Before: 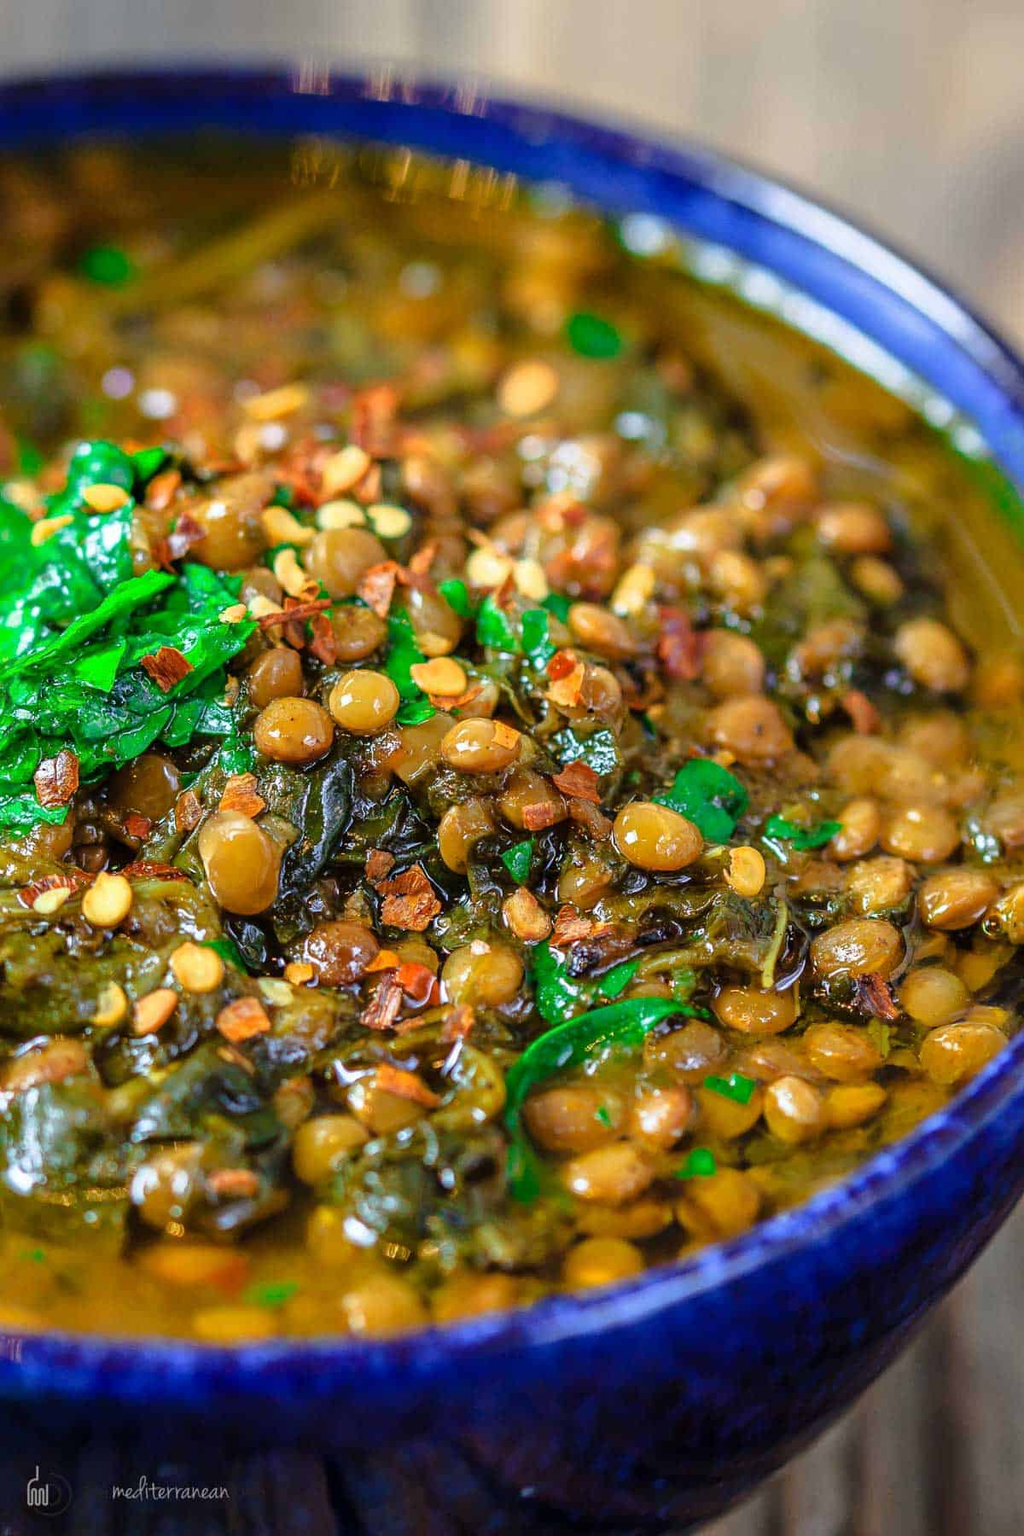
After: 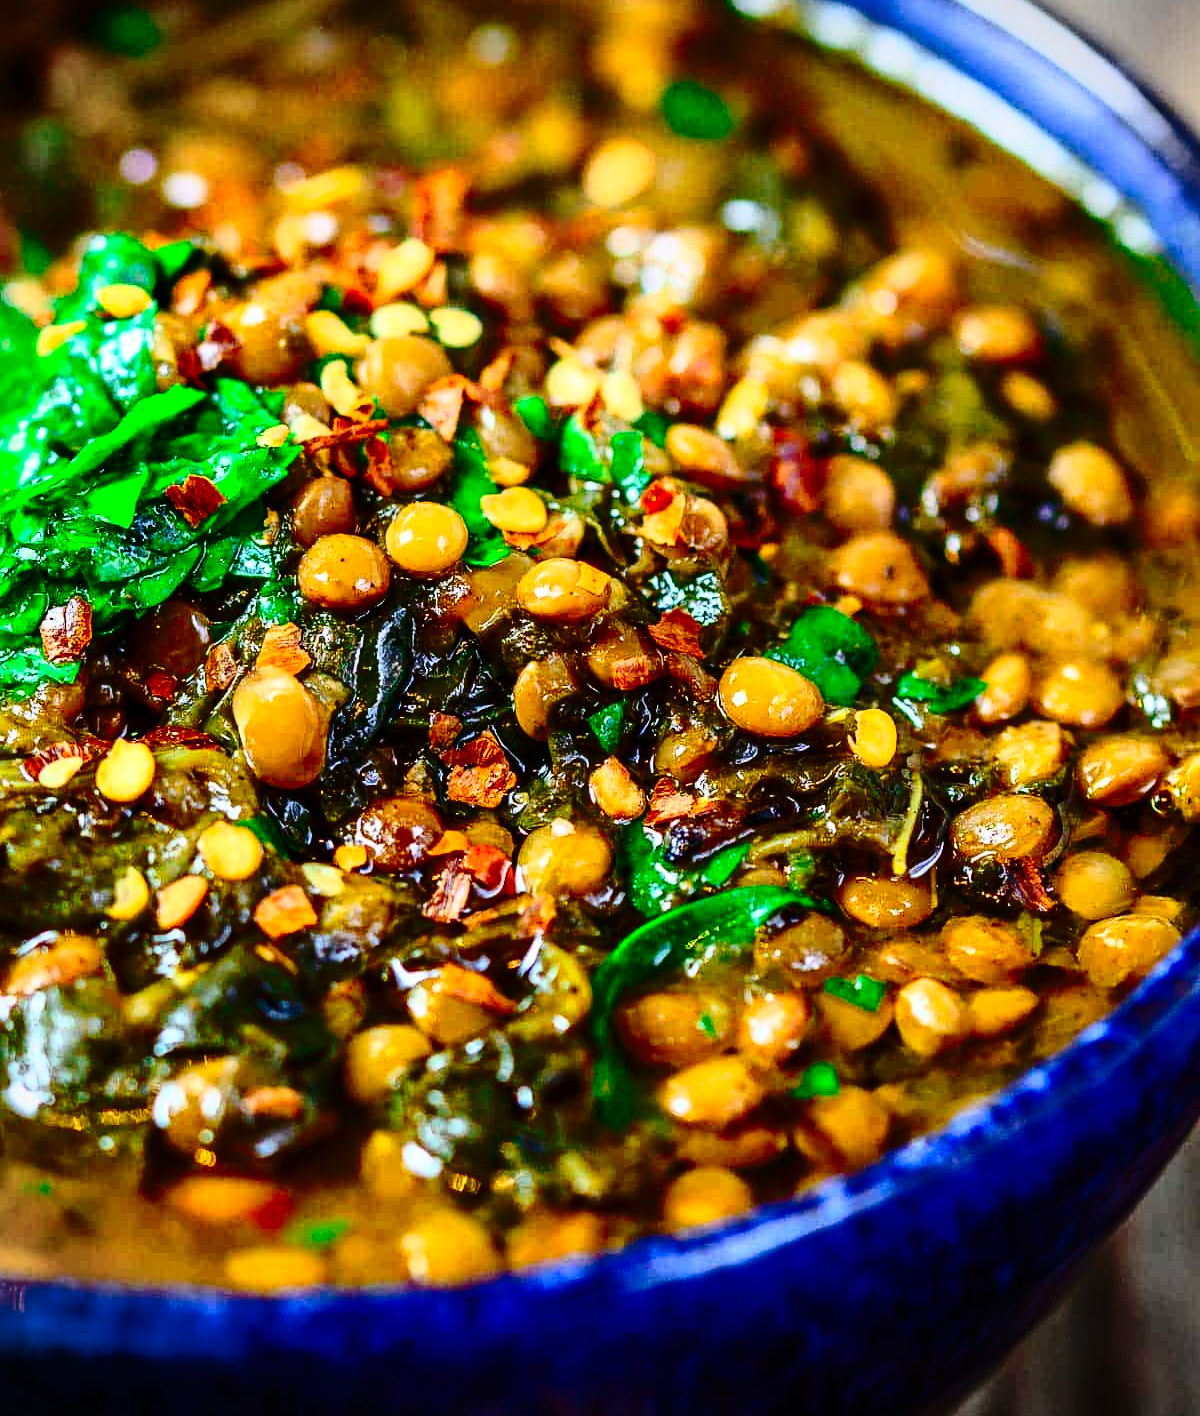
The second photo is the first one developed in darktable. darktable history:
base curve: curves: ch0 [(0, 0) (0.073, 0.04) (0.157, 0.139) (0.492, 0.492) (0.758, 0.758) (1, 1)], preserve colors none
crop and rotate: top 15.774%, bottom 5.506%
vignetting: fall-off start 91.19%
contrast brightness saturation: contrast 0.4, brightness 0.05, saturation 0.25
